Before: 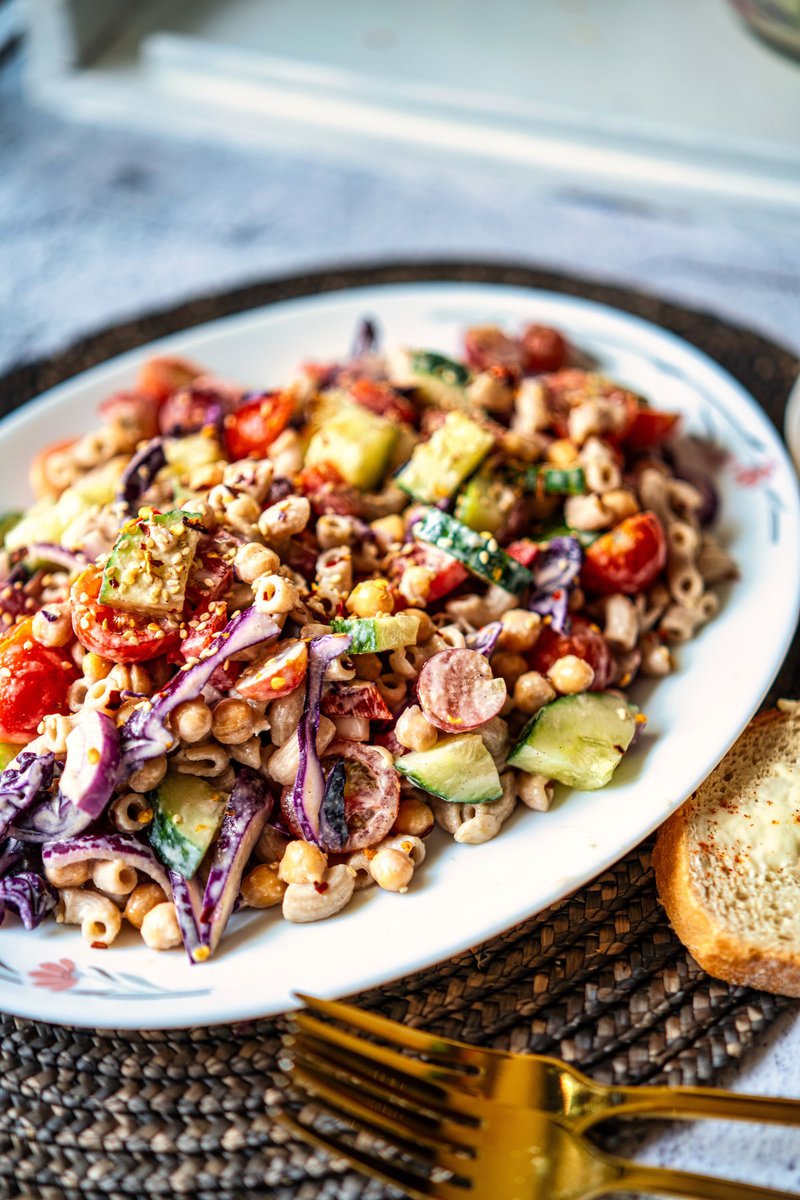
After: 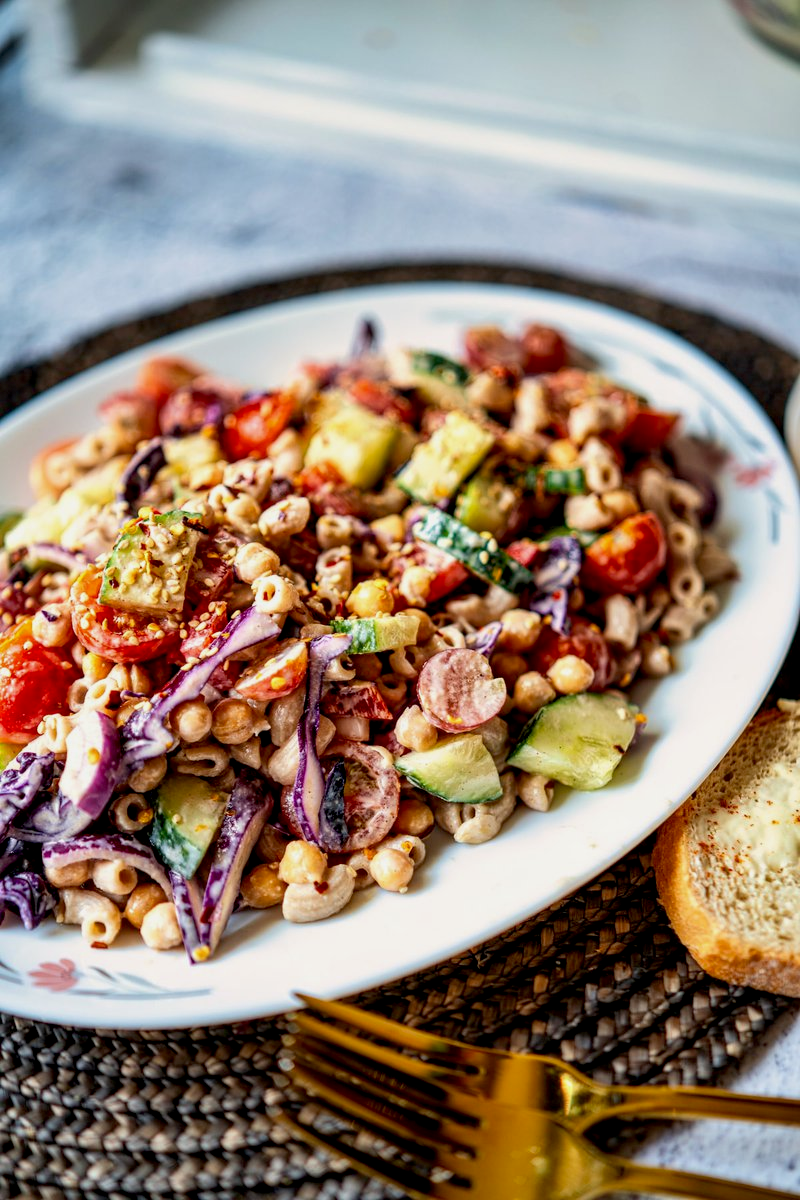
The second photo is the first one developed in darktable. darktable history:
exposure: black level correction 0.009, exposure -0.158 EV, compensate highlight preservation false
